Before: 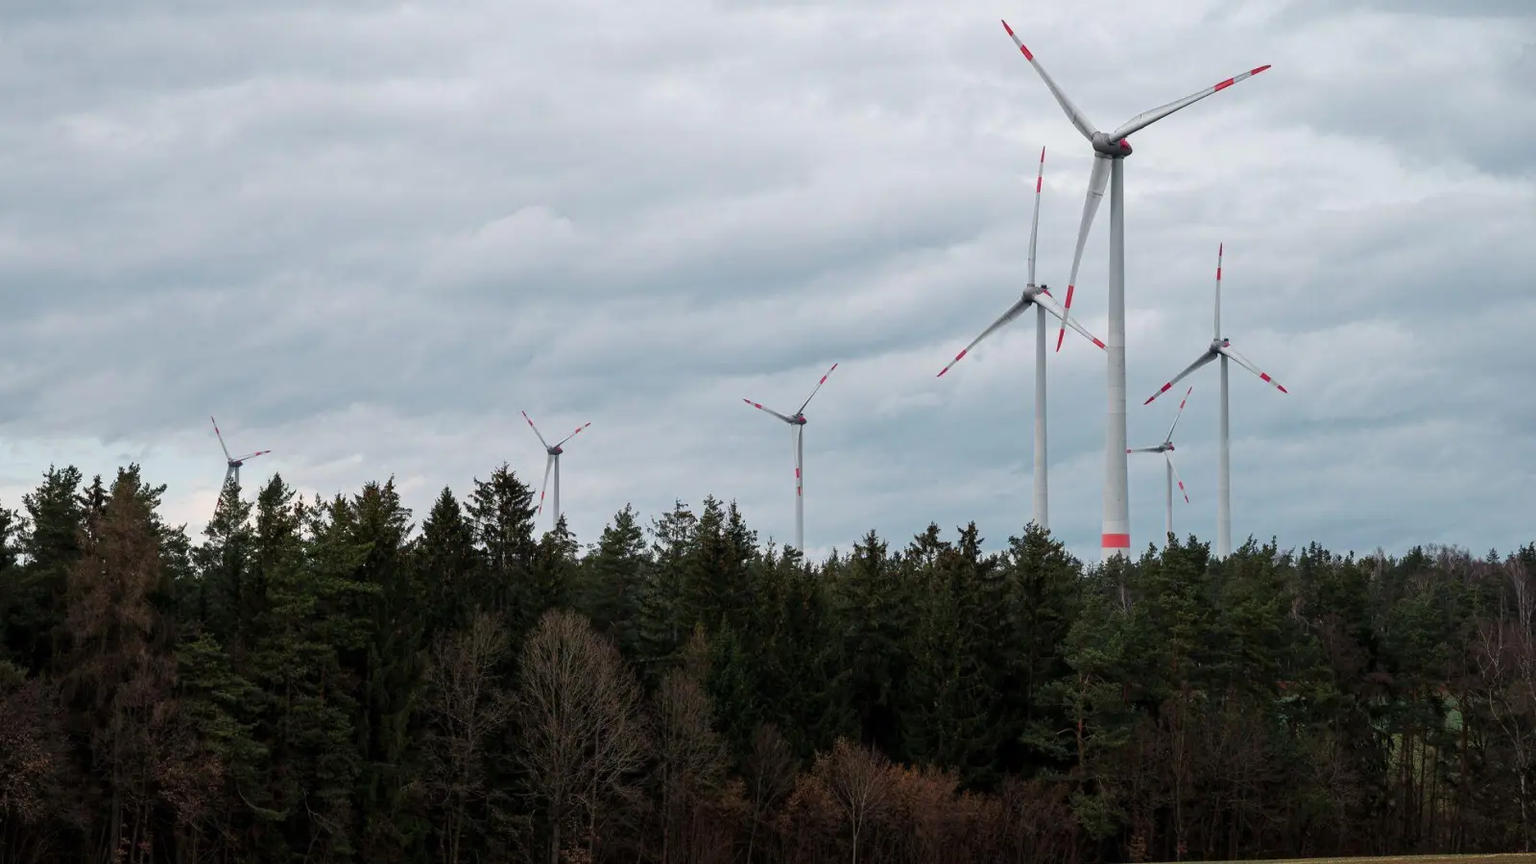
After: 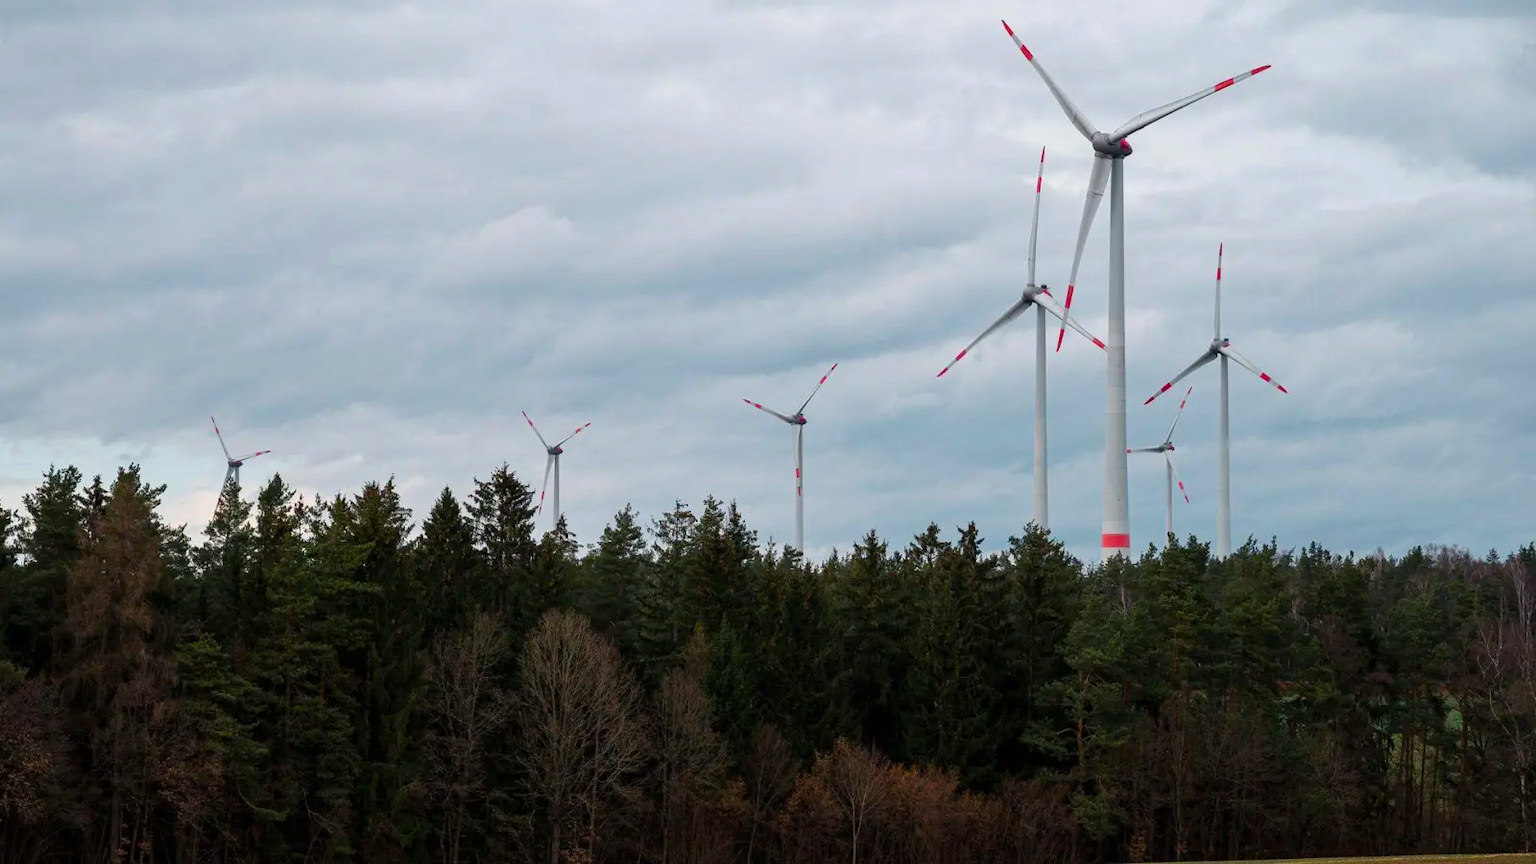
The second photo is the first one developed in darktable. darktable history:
color balance rgb: linear chroma grading › global chroma 14.844%, perceptual saturation grading › global saturation 14.738%
